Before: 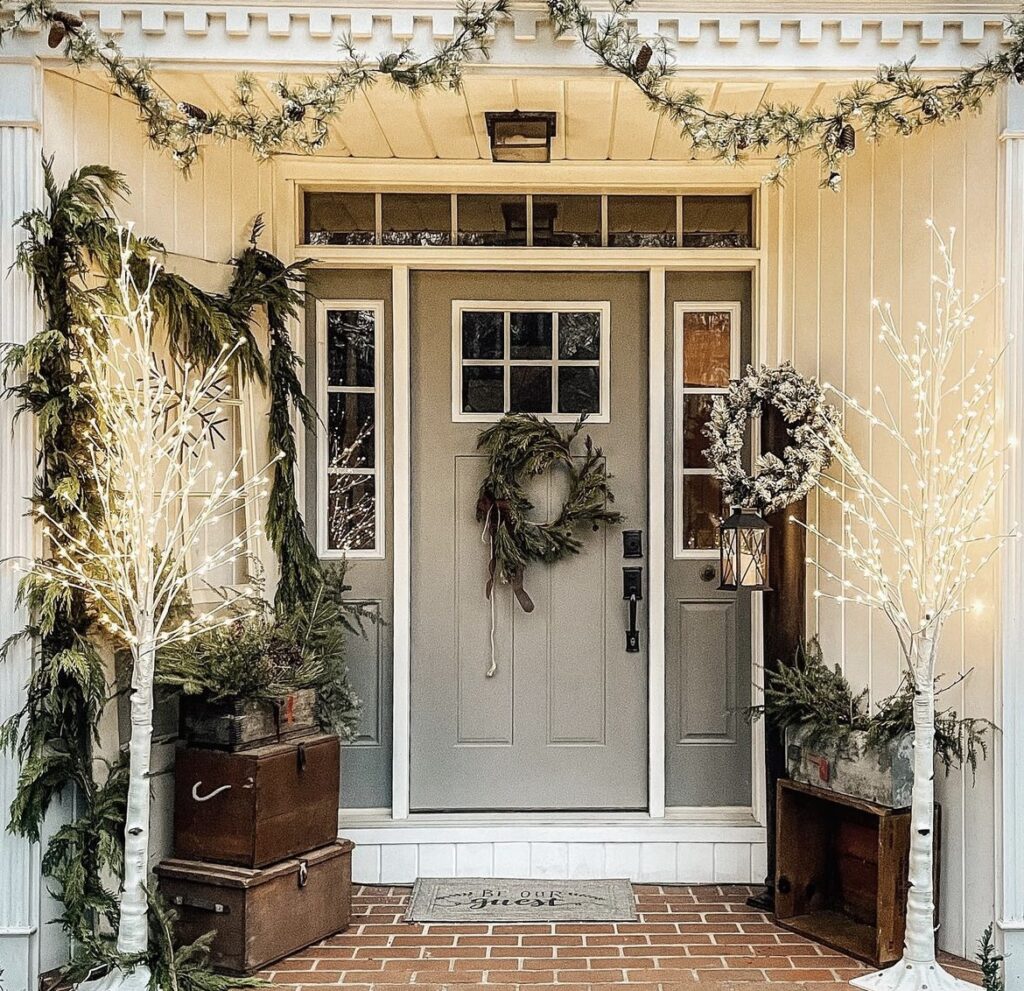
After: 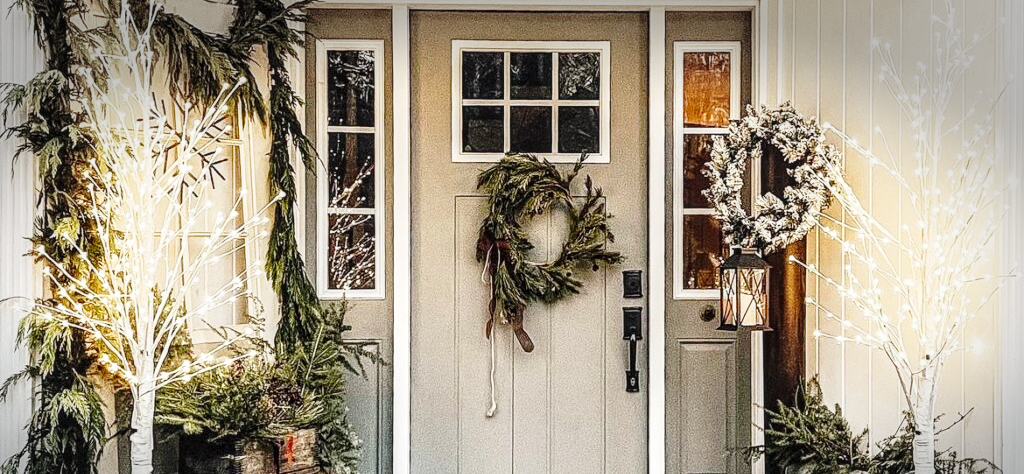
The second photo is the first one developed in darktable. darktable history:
base curve: curves: ch0 [(0, 0) (0.028, 0.03) (0.121, 0.232) (0.46, 0.748) (0.859, 0.968) (1, 1)], preserve colors none
crop and rotate: top 26.285%, bottom 25.804%
local contrast: on, module defaults
vignetting: center (-0.029, 0.233), automatic ratio true, dithering 8-bit output
